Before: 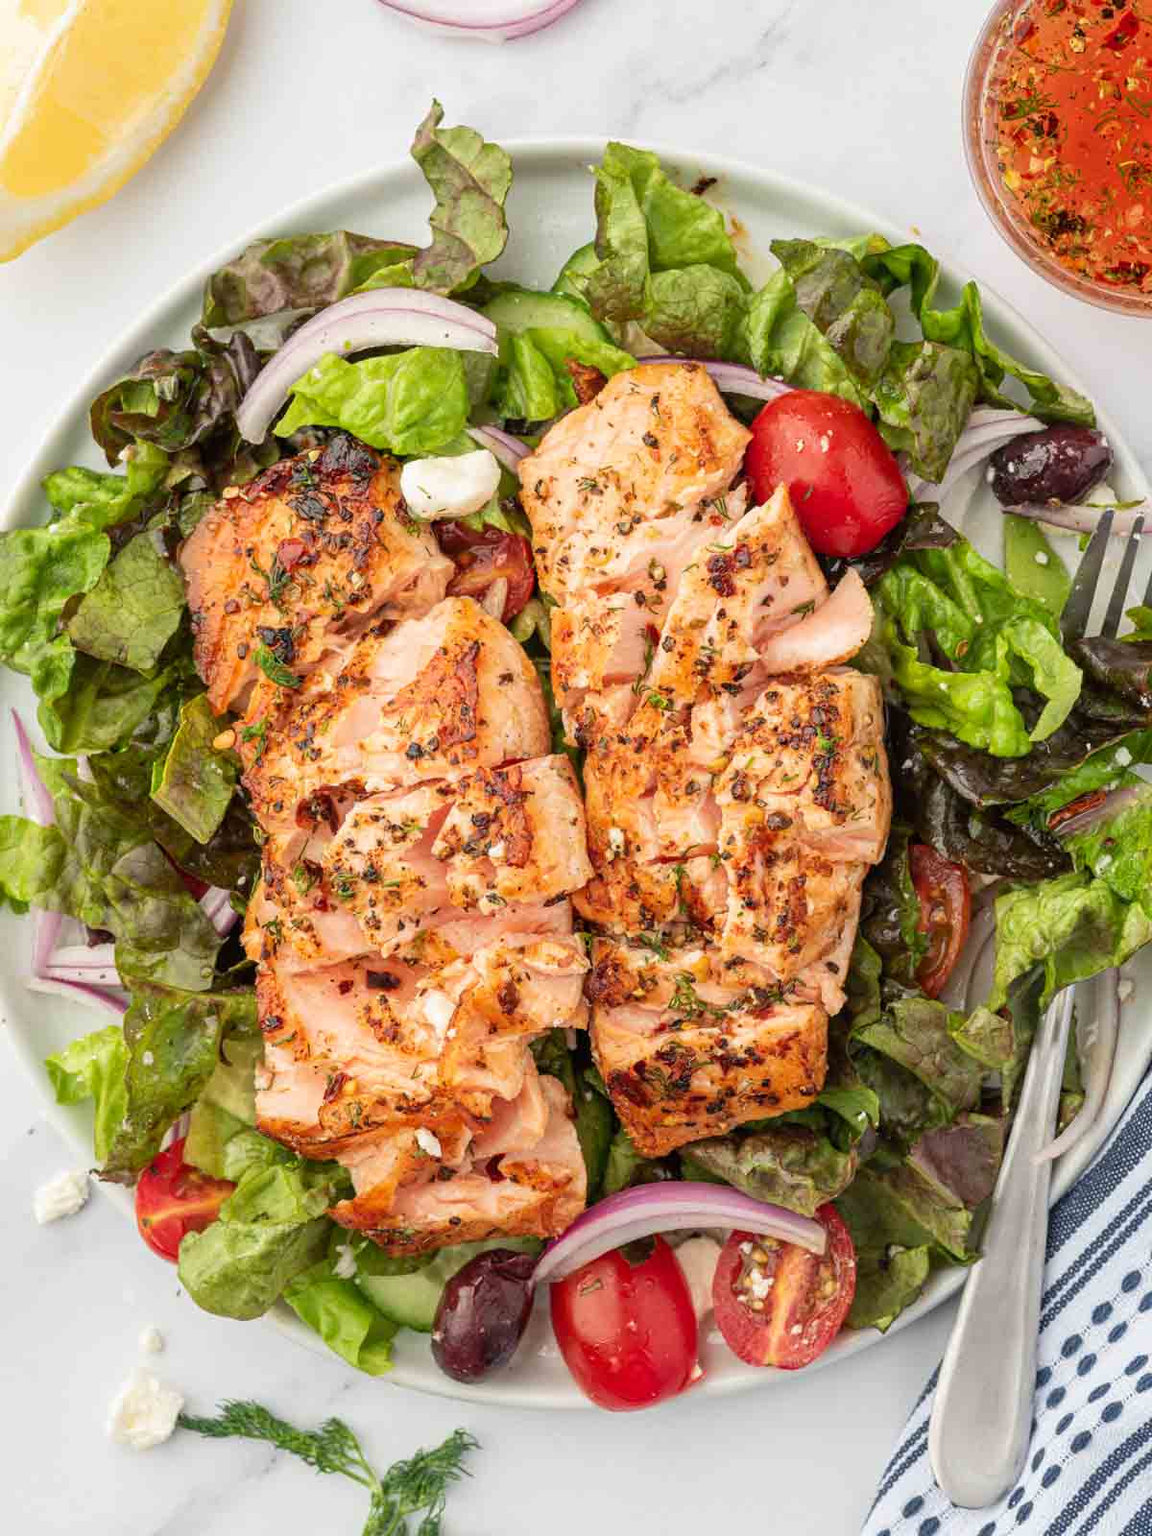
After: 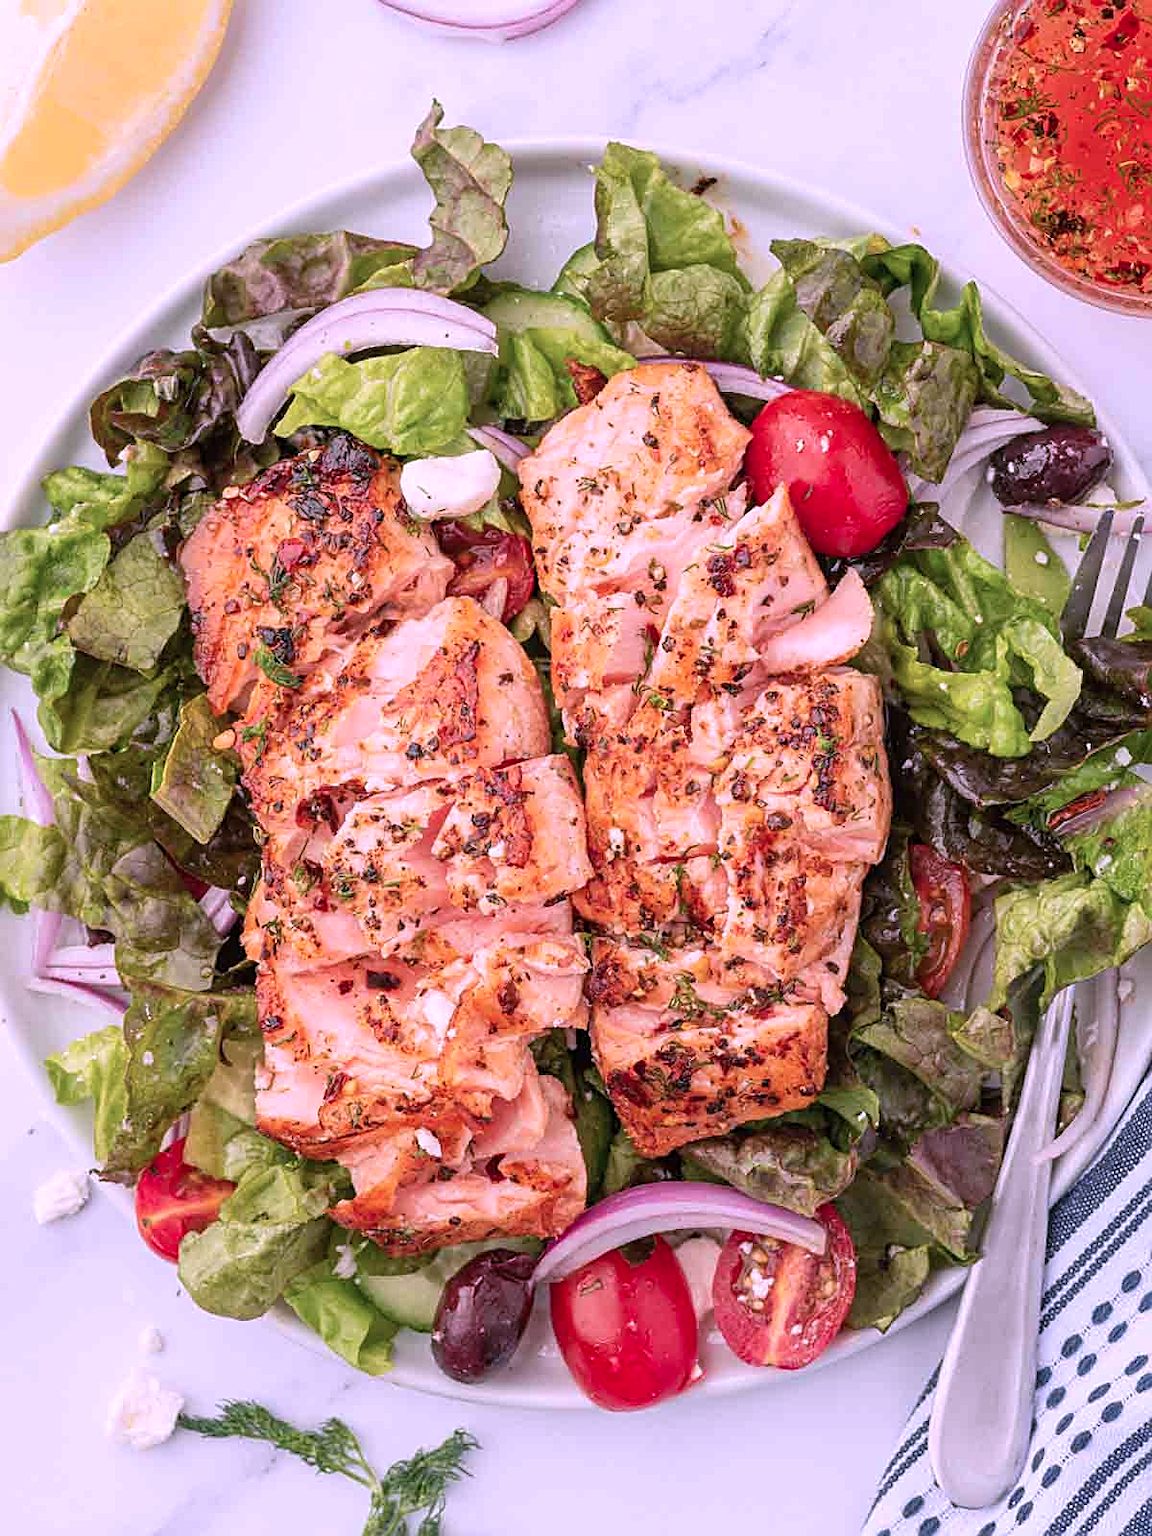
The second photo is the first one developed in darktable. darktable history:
sharpen: on, module defaults
color correction: highlights a* 15.04, highlights b* -25.08
